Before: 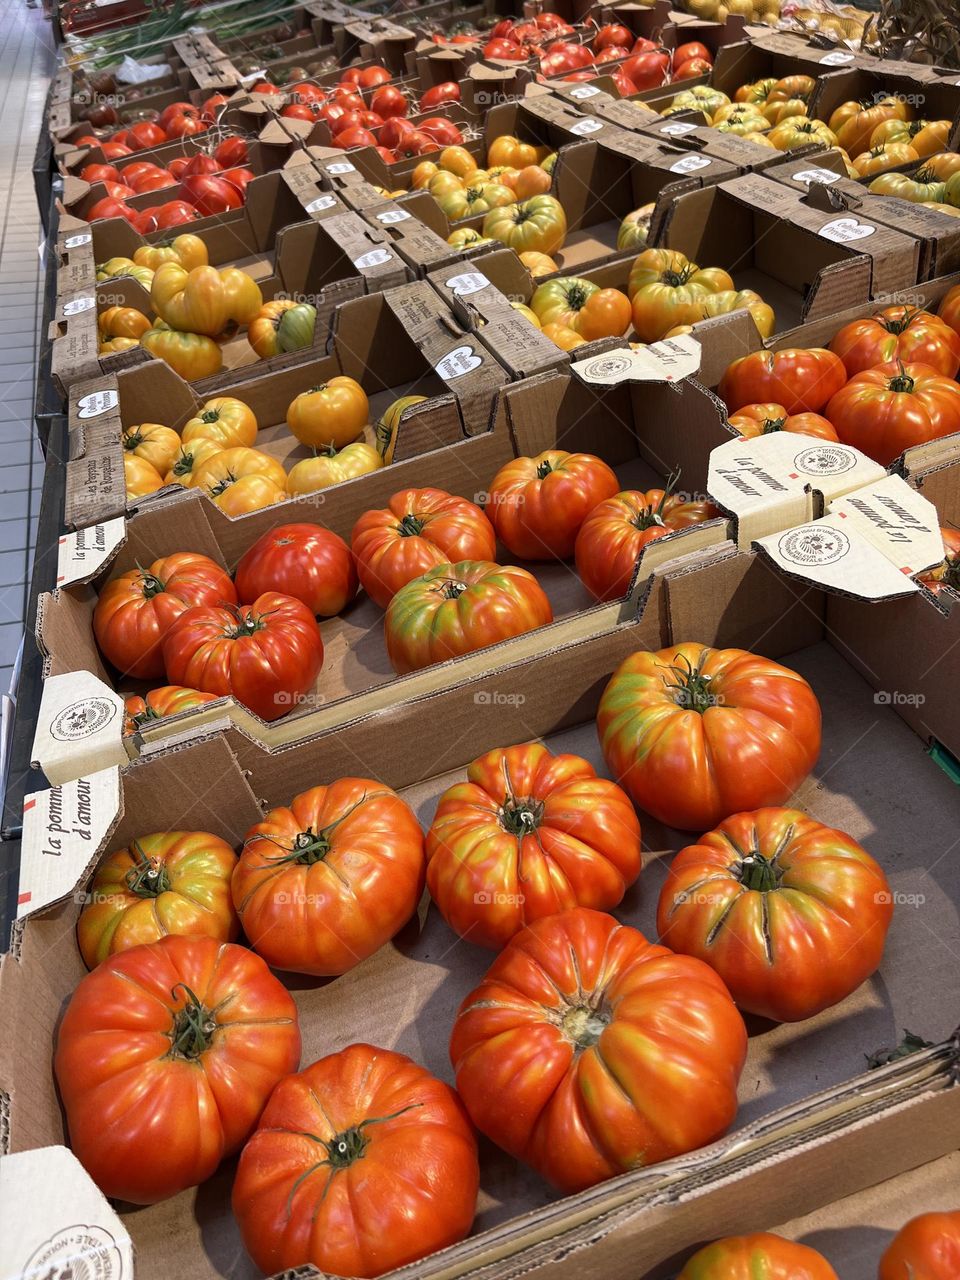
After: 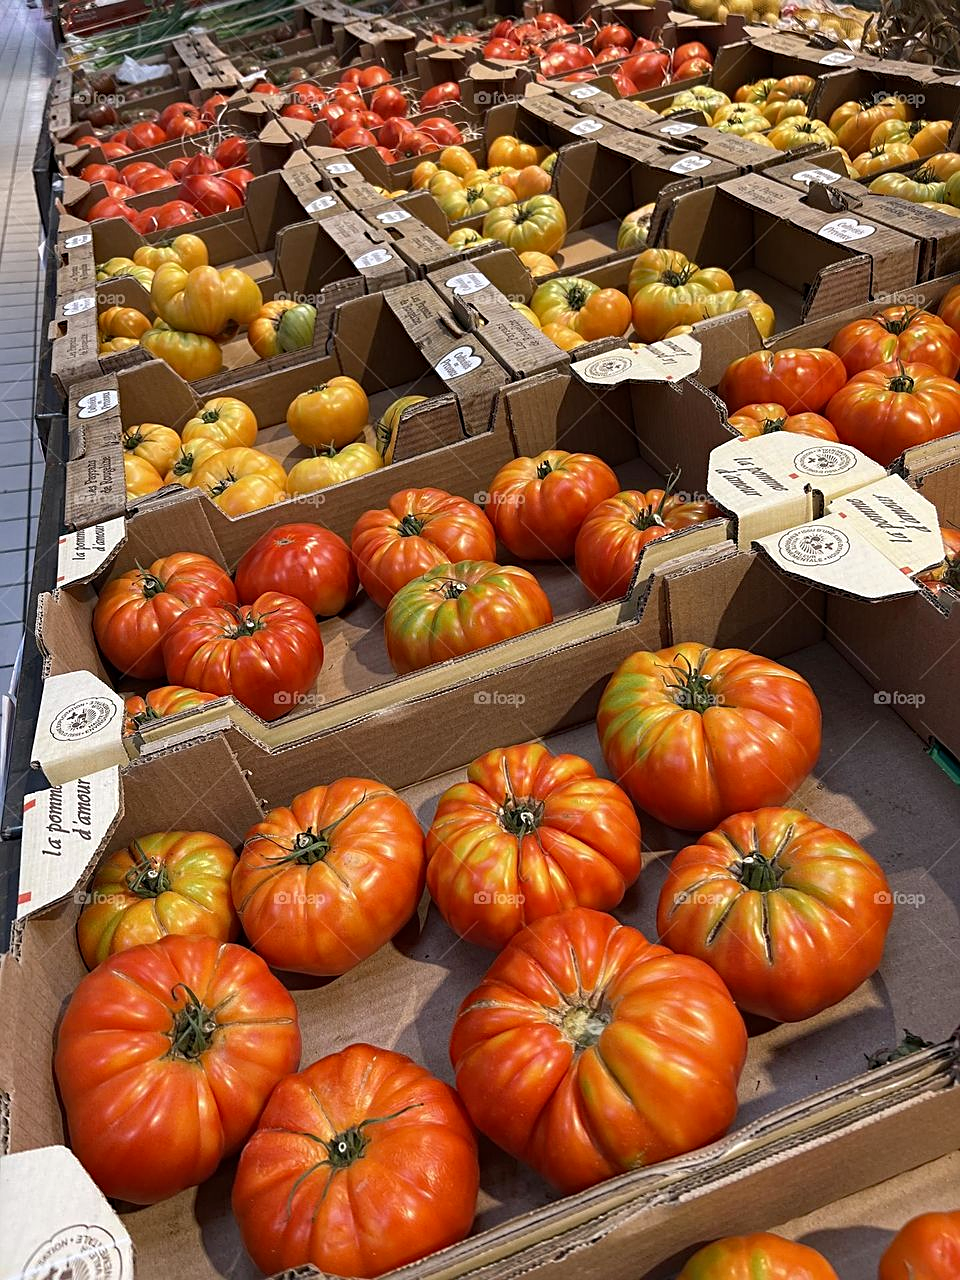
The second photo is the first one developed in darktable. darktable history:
sharpen: on, module defaults
haze removal: compatibility mode true, adaptive false
color correction: highlights a* -0.07, highlights b* 0.115
